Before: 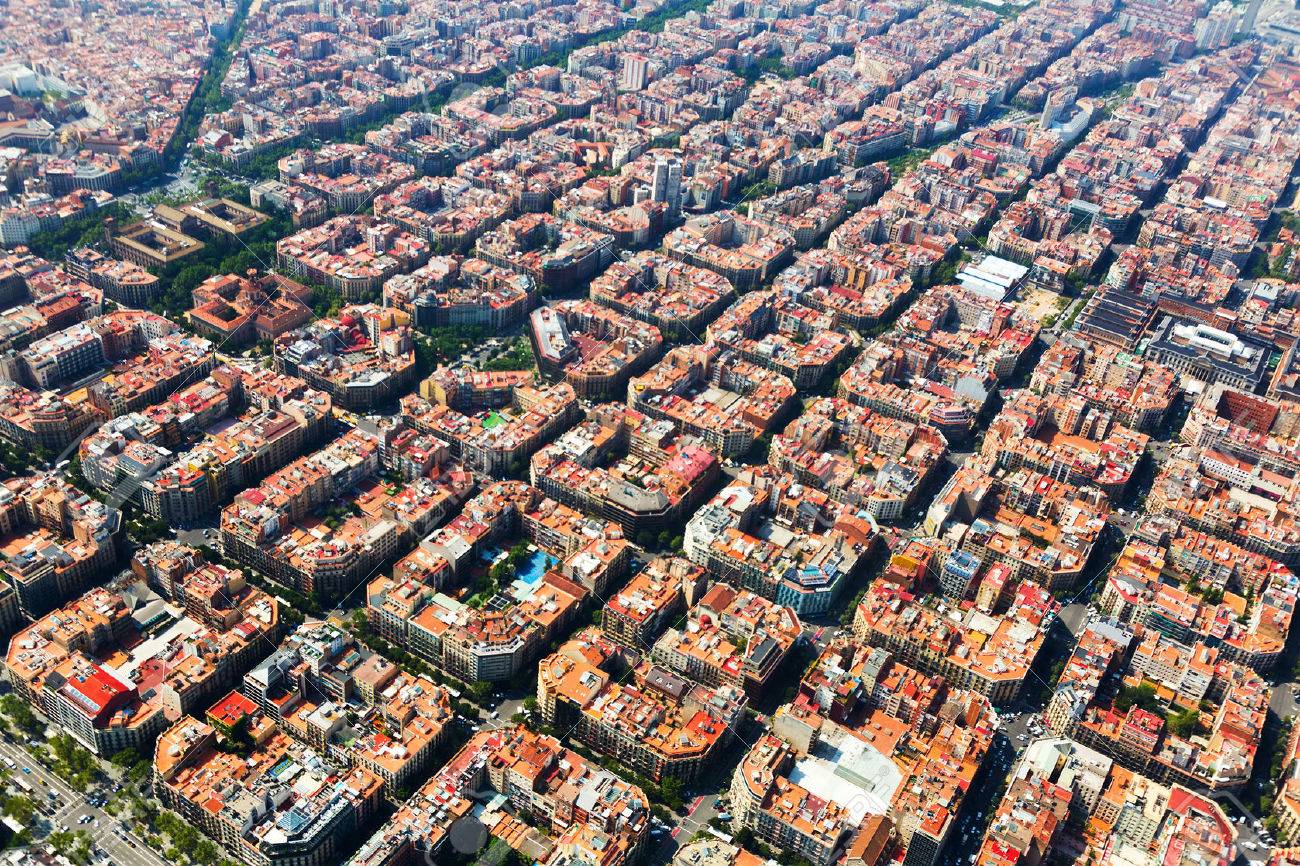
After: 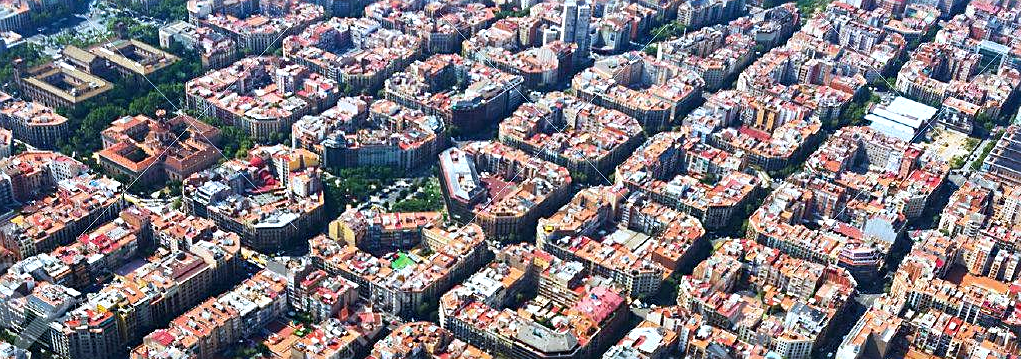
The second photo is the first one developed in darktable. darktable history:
white balance: red 0.924, blue 1.095
crop: left 7.036%, top 18.398%, right 14.379%, bottom 40.043%
sharpen: on, module defaults
exposure: exposure 0.236 EV, compensate highlight preservation false
